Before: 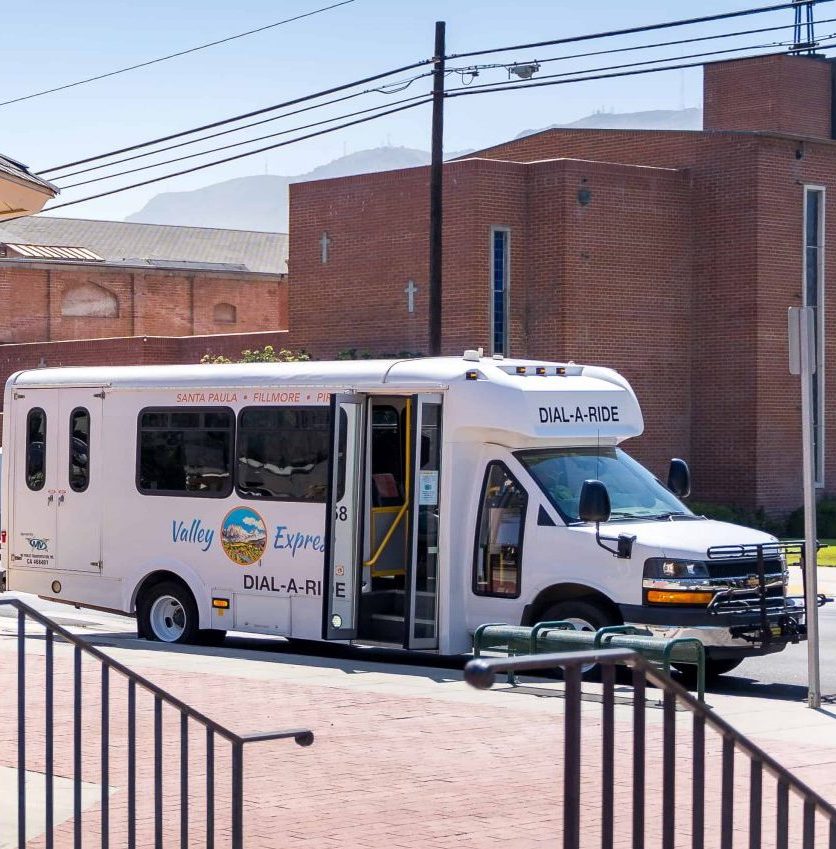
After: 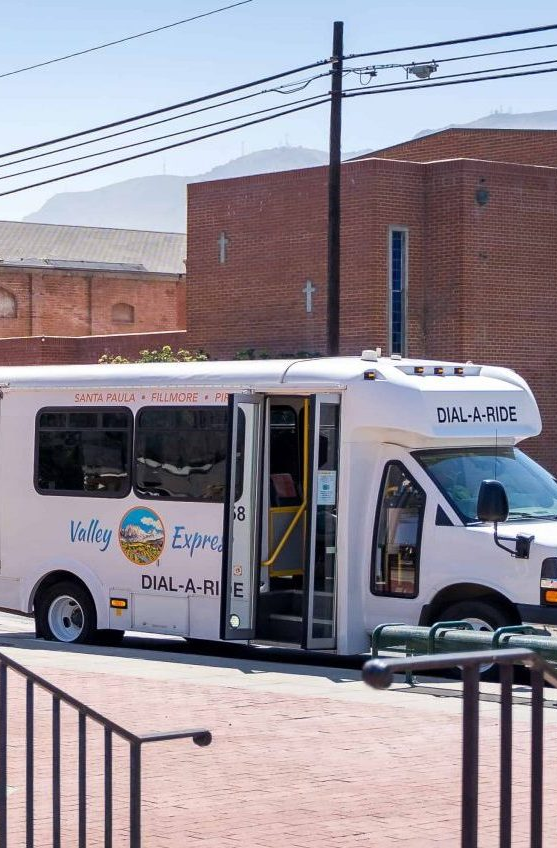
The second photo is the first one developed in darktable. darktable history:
crop and rotate: left 12.363%, right 20.921%
